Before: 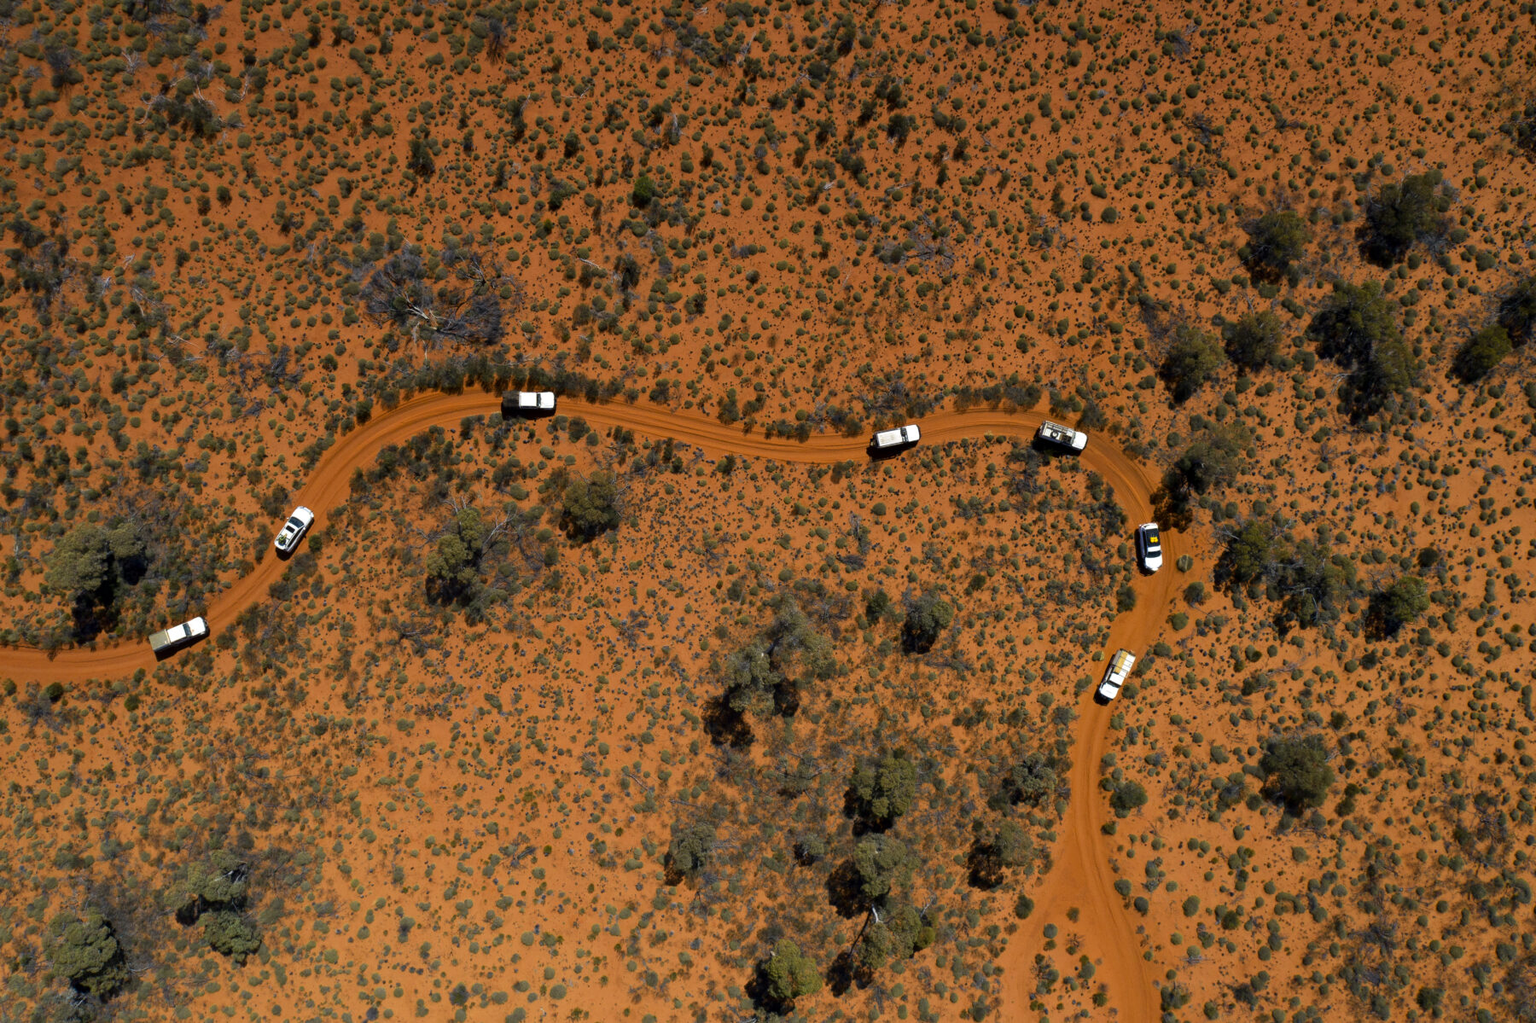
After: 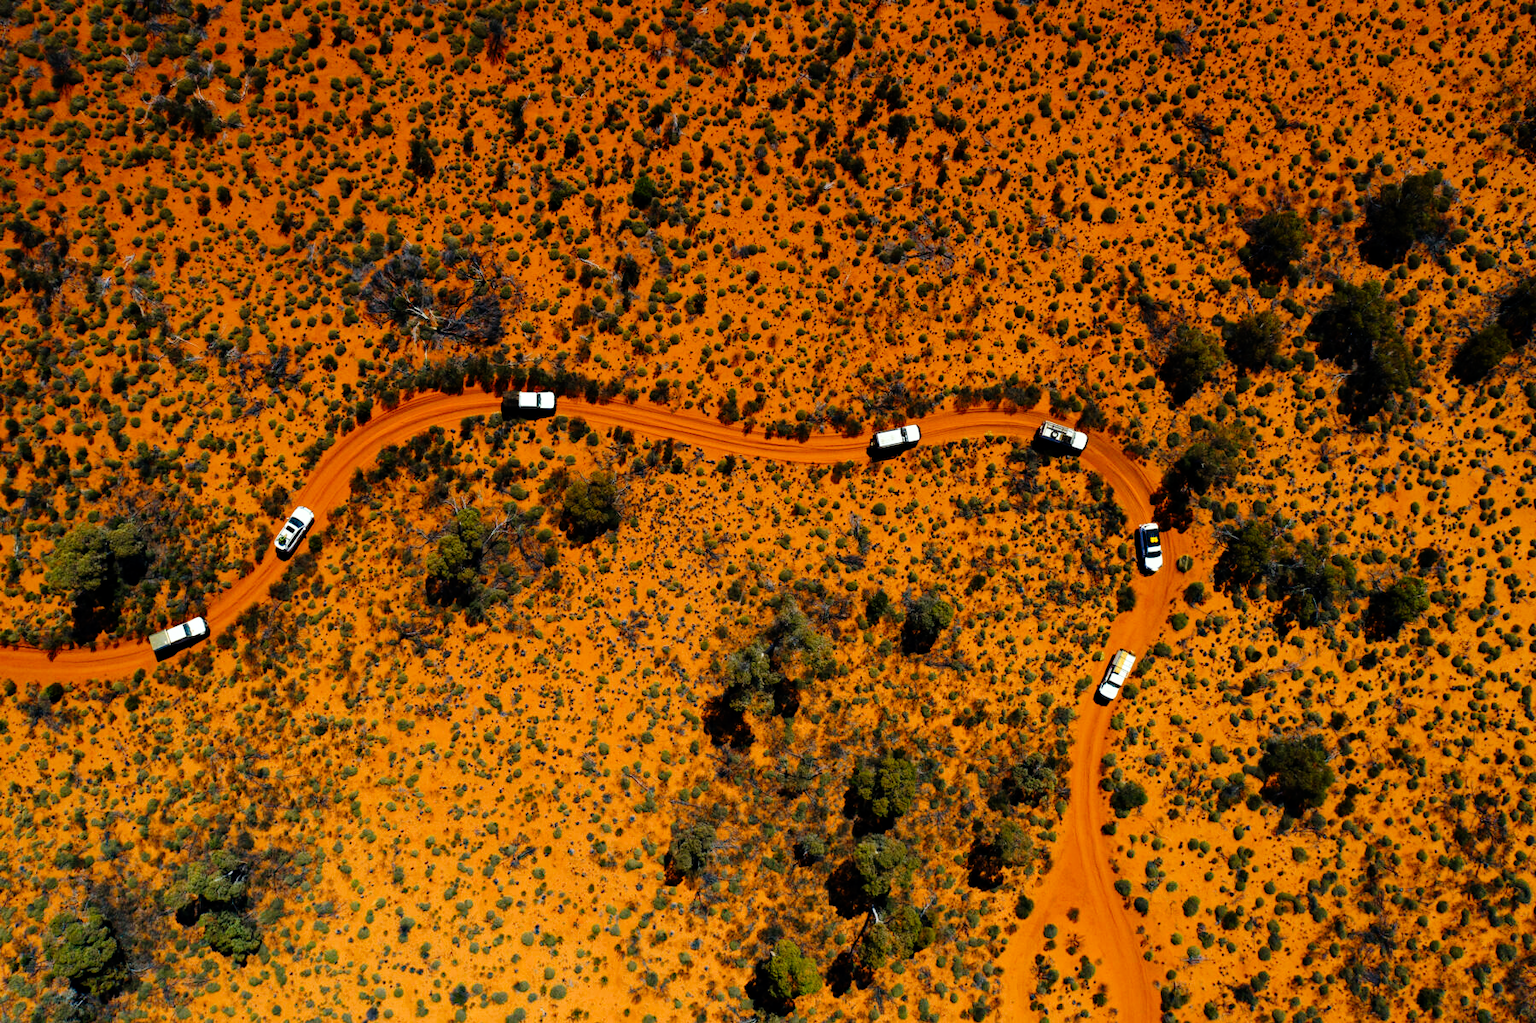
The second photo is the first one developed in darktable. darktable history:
color correction: highlights a* -2.68, highlights b* 2.57
haze removal: compatibility mode true, adaptive false
tone curve: curves: ch0 [(0, 0) (0.003, 0.003) (0.011, 0.005) (0.025, 0.008) (0.044, 0.012) (0.069, 0.02) (0.1, 0.031) (0.136, 0.047) (0.177, 0.088) (0.224, 0.141) (0.277, 0.222) (0.335, 0.32) (0.399, 0.422) (0.468, 0.523) (0.543, 0.621) (0.623, 0.715) (0.709, 0.796) (0.801, 0.88) (0.898, 0.962) (1, 1)], preserve colors none
